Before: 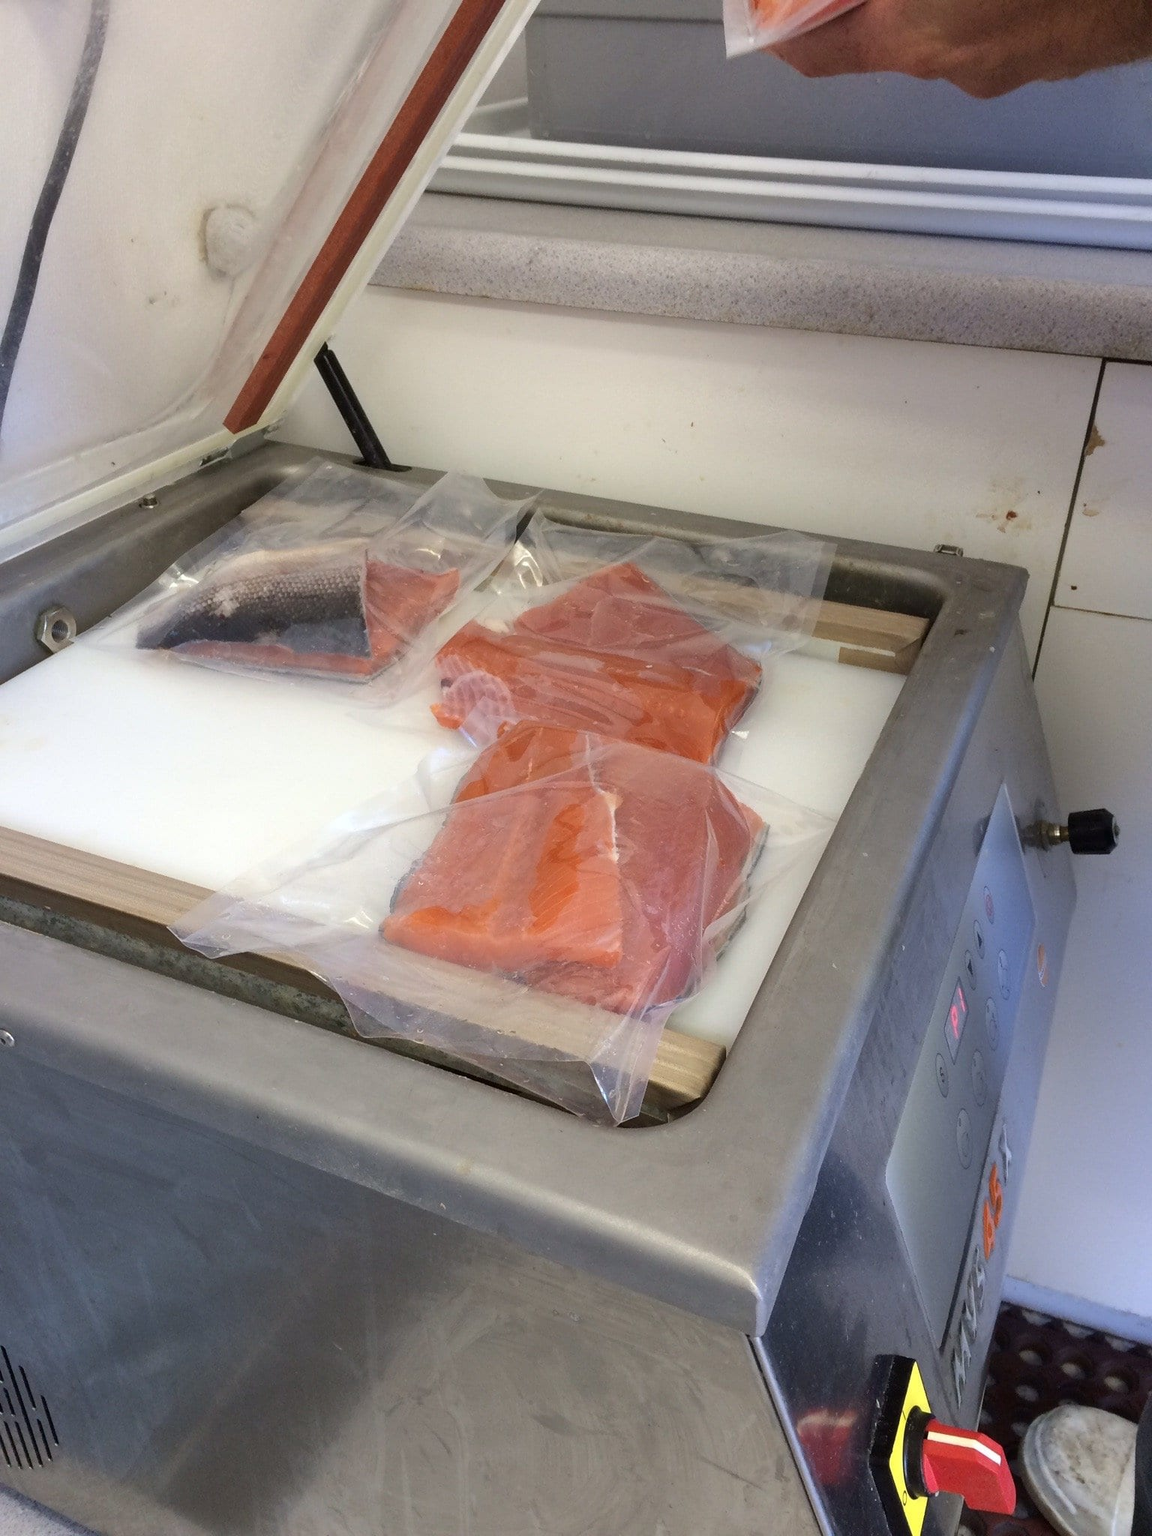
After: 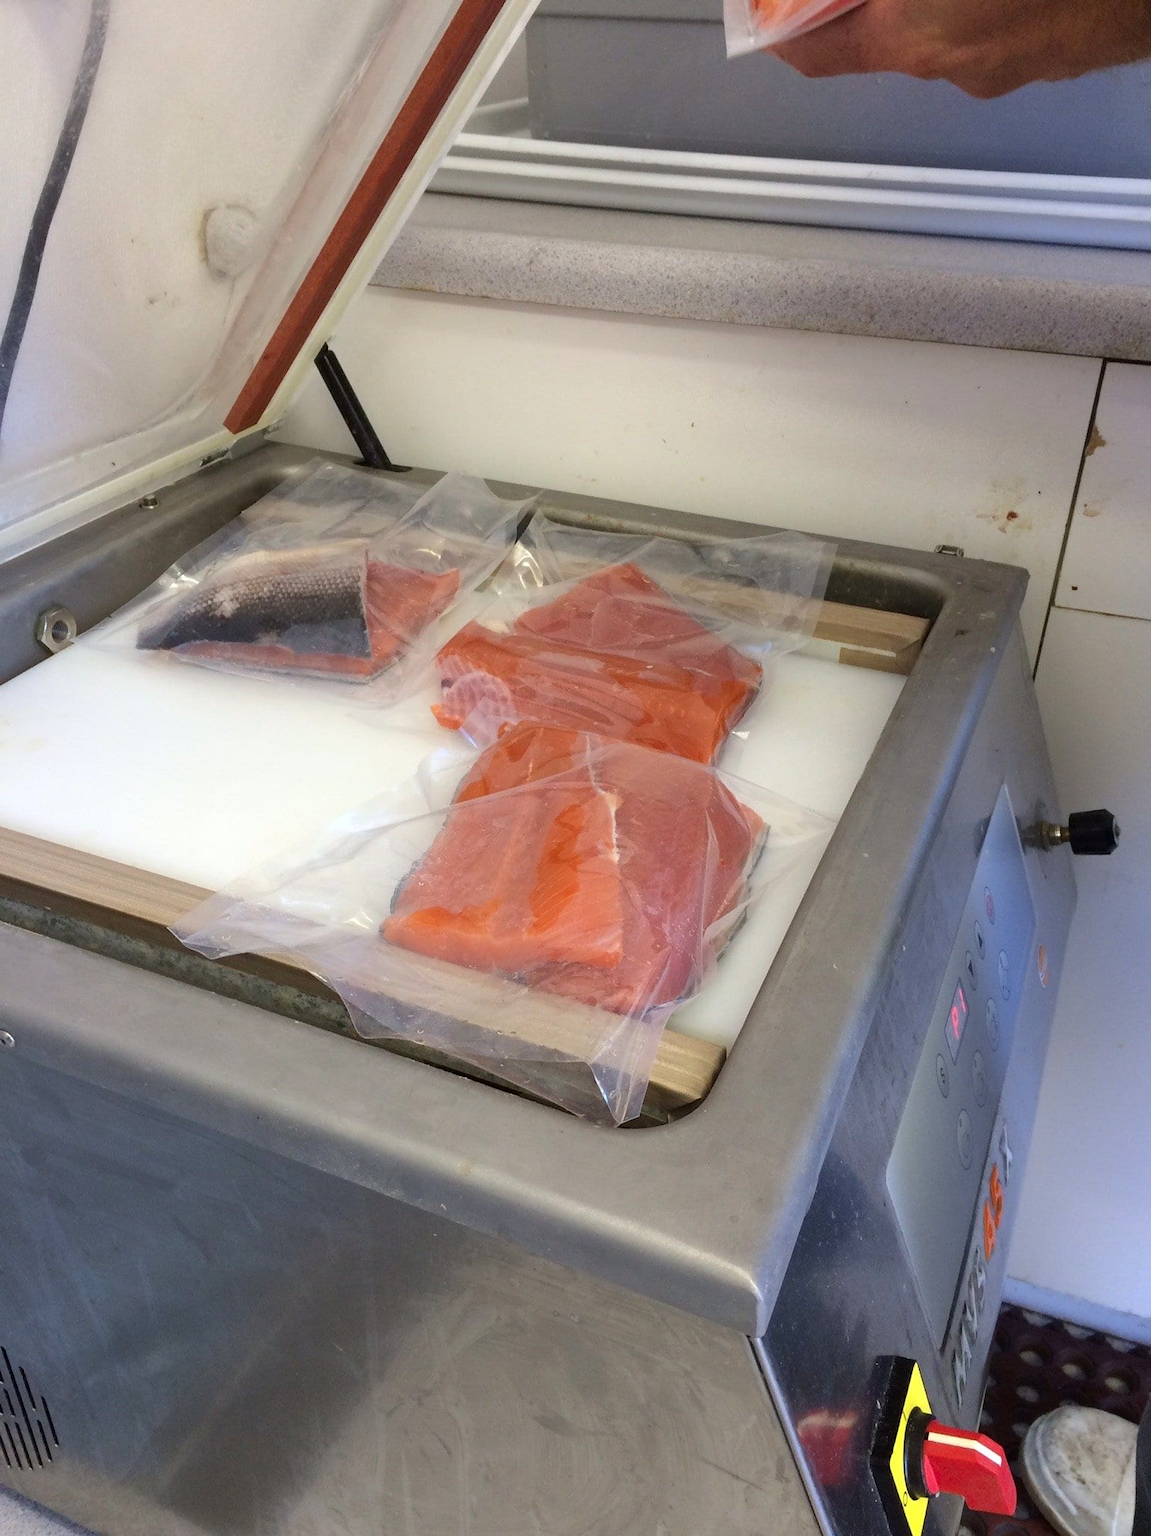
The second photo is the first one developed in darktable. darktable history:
contrast brightness saturation: saturation 0.13
tone equalizer: on, module defaults
